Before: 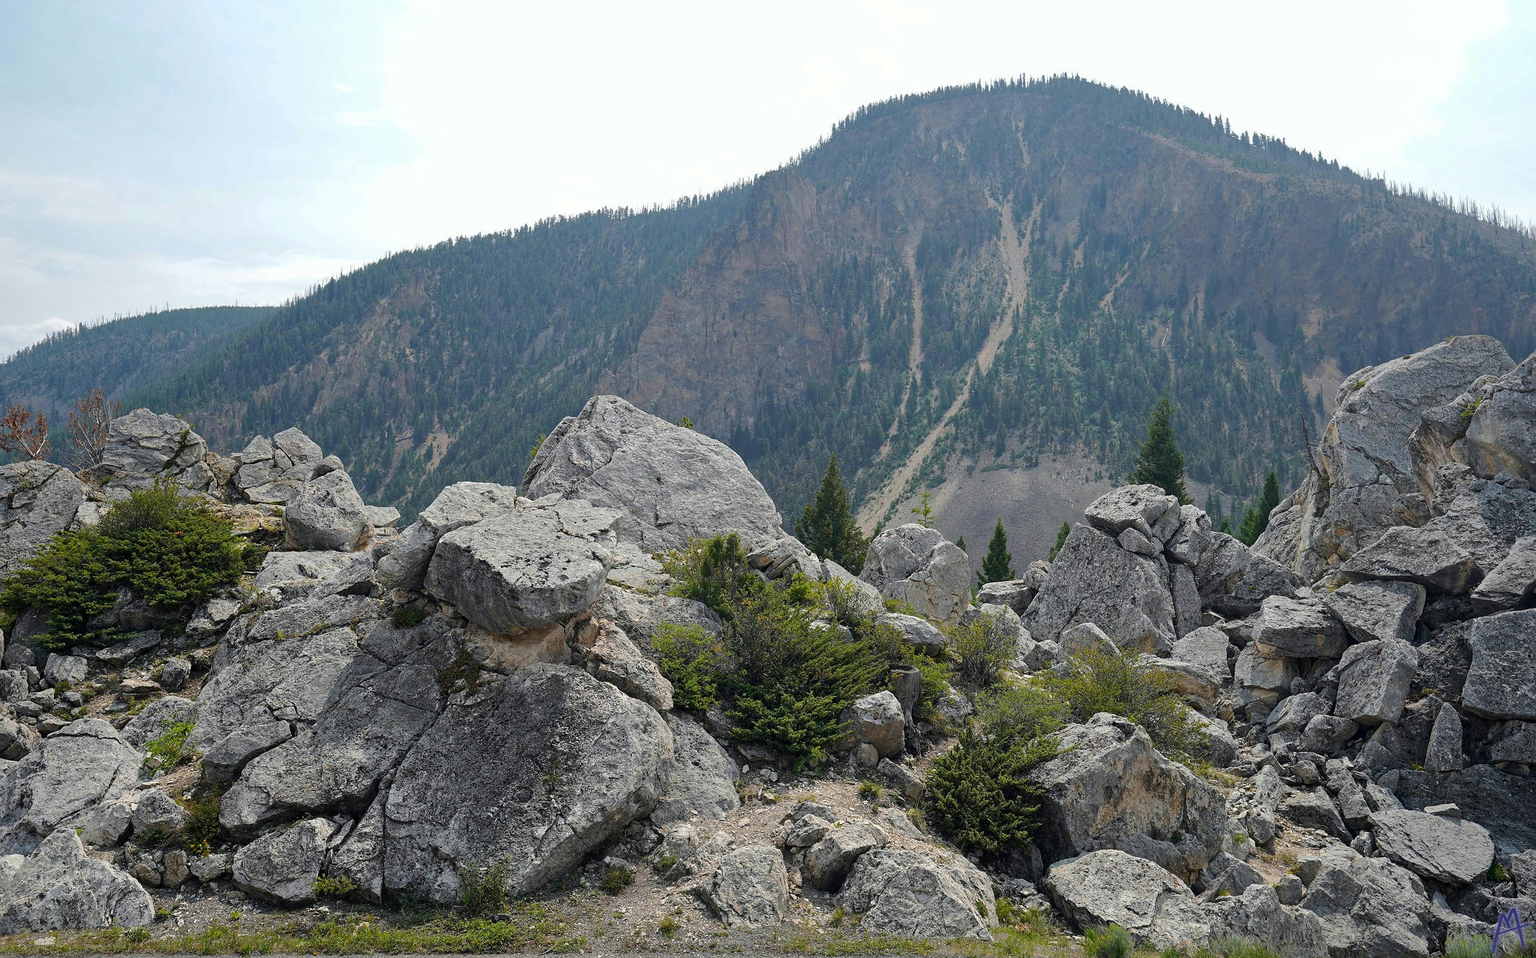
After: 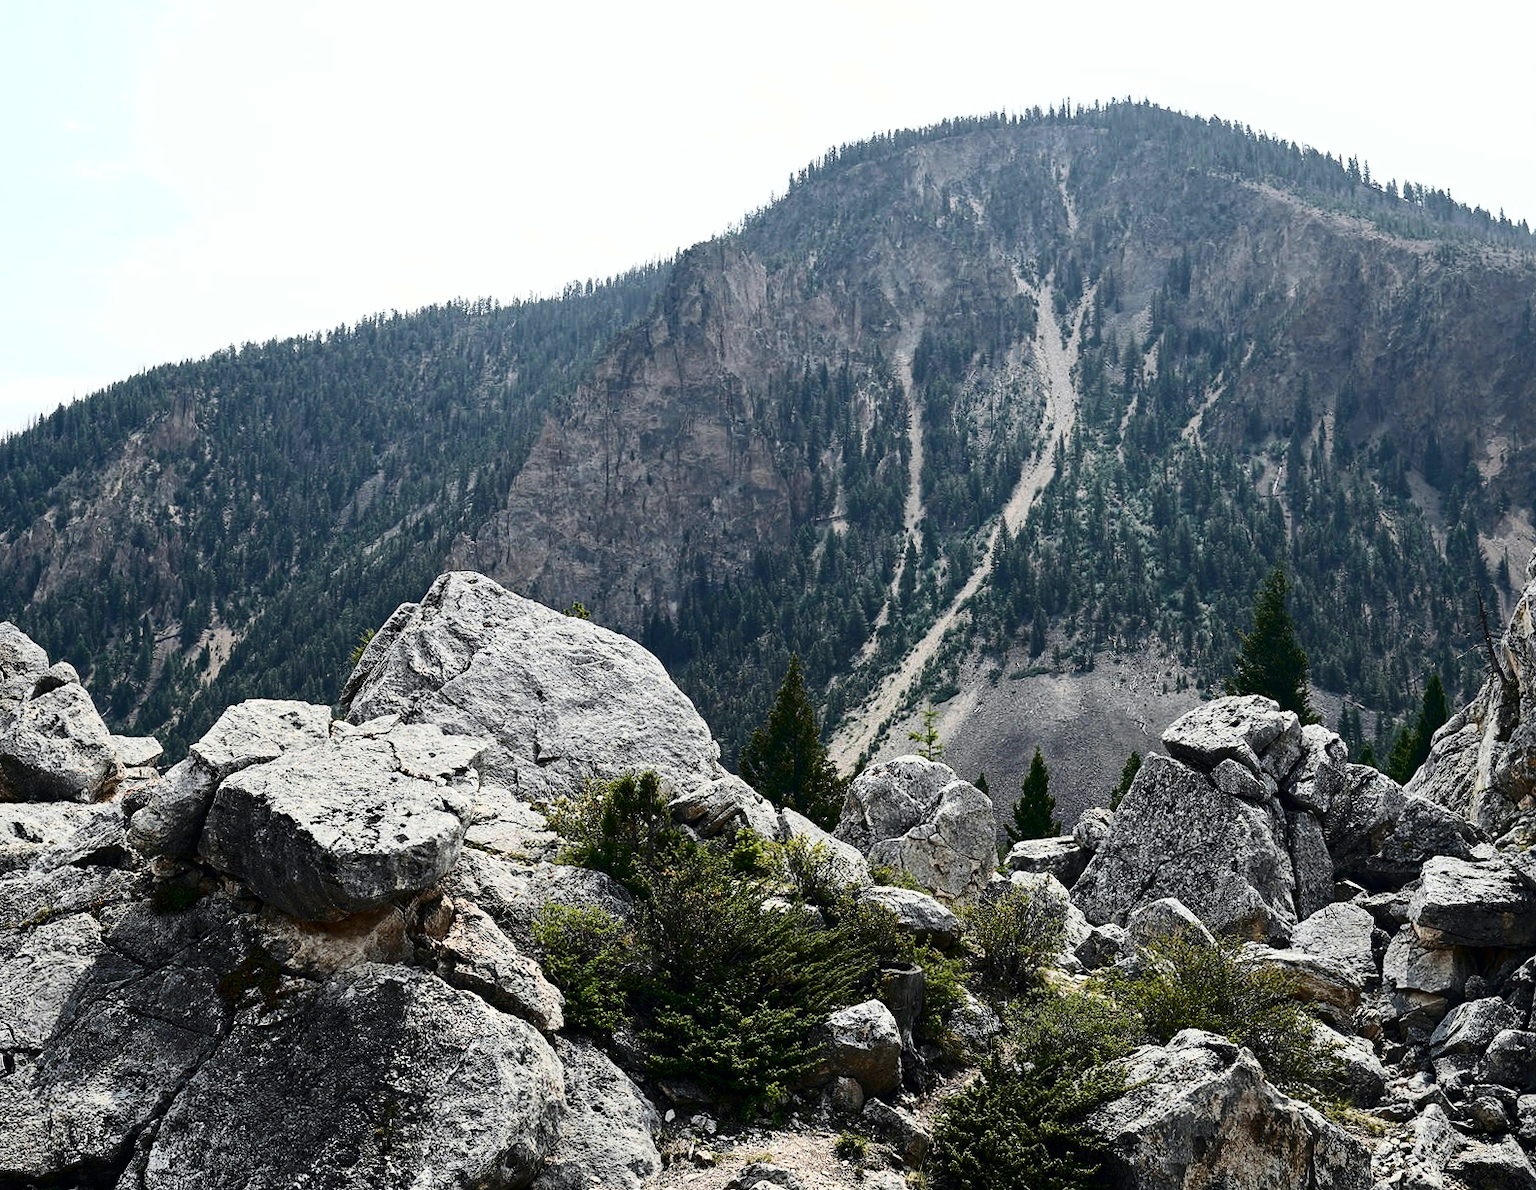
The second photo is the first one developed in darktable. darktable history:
crop: left 18.479%, right 12.2%, bottom 13.971%
contrast brightness saturation: contrast 0.5, saturation -0.1
rotate and perspective: rotation -0.45°, automatic cropping original format, crop left 0.008, crop right 0.992, crop top 0.012, crop bottom 0.988
